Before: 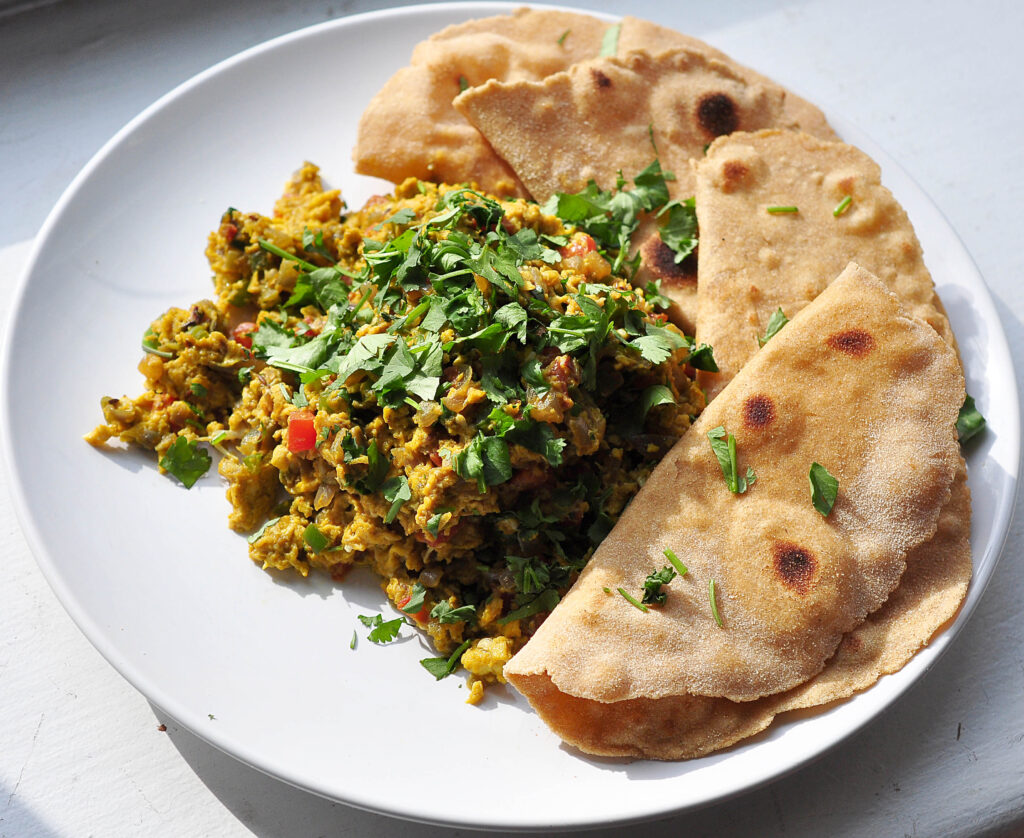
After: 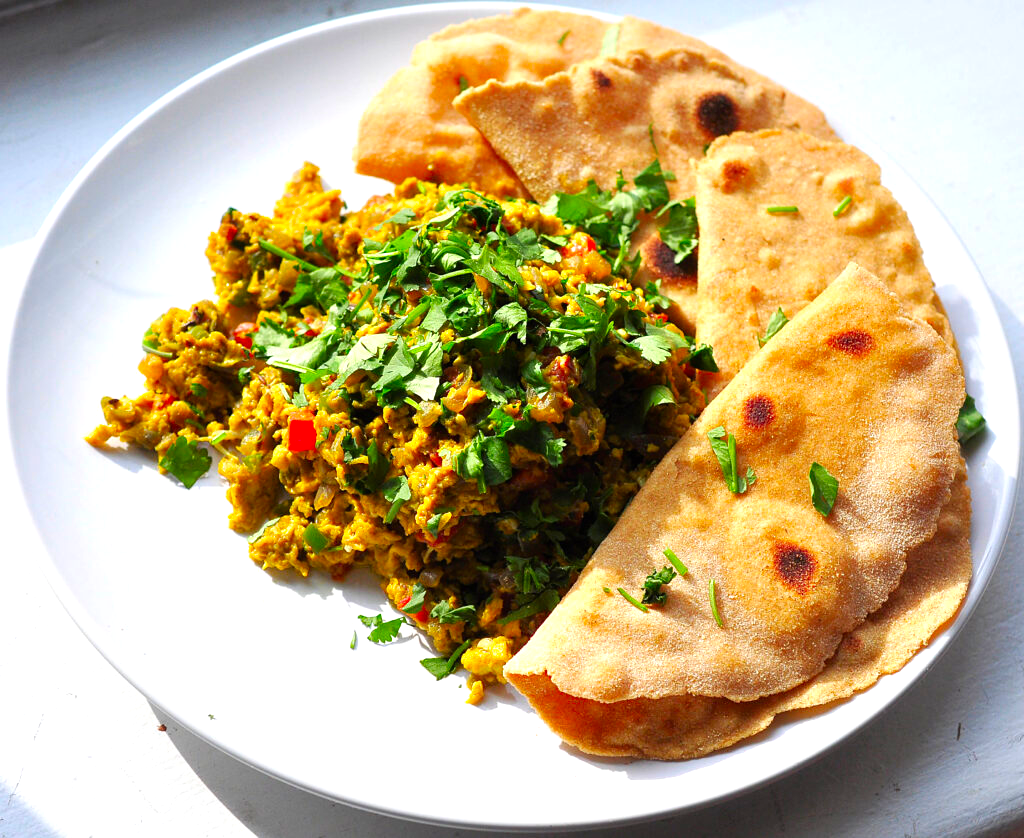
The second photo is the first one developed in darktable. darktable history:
tone equalizer: -8 EV -0.449 EV, -7 EV -0.361 EV, -6 EV -0.338 EV, -5 EV -0.216 EV, -3 EV 0.241 EV, -2 EV 0.316 EV, -1 EV 0.386 EV, +0 EV 0.431 EV
contrast brightness saturation: saturation 0.488
